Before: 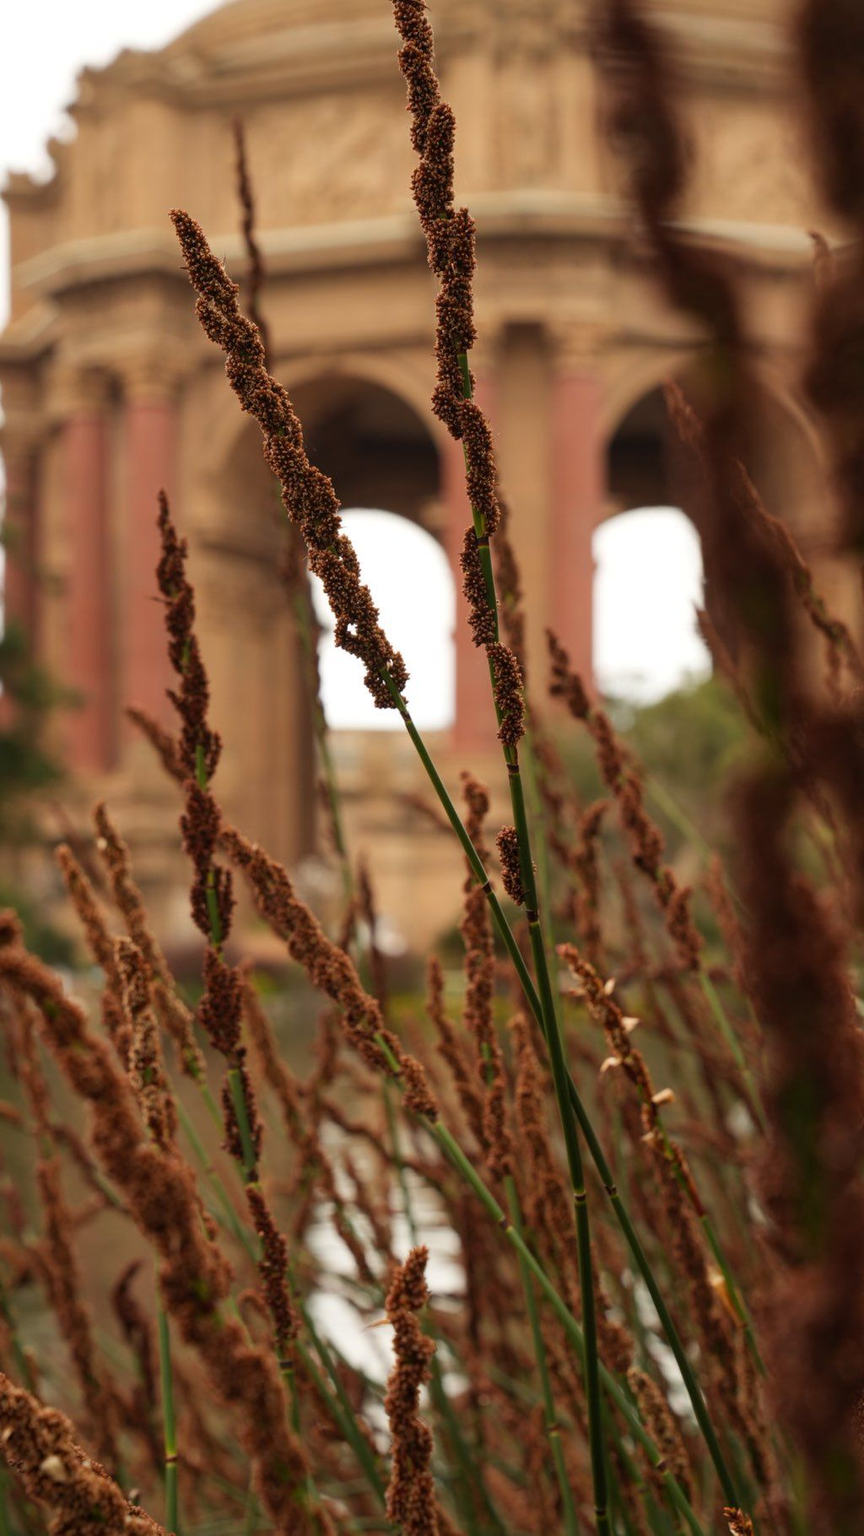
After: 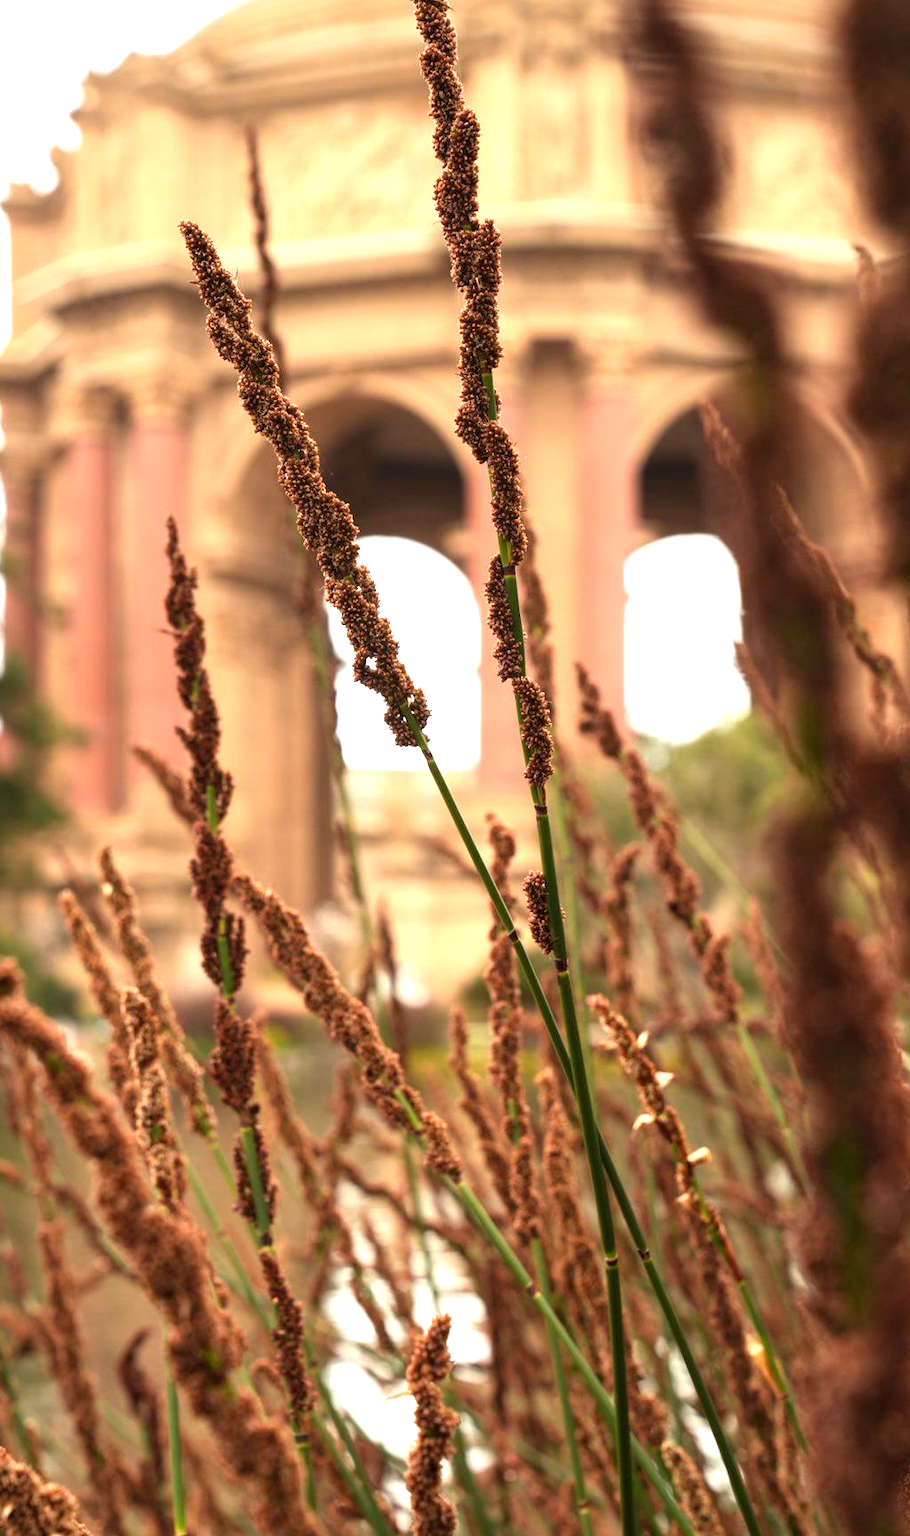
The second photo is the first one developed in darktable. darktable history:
exposure: black level correction 0.001, exposure 1.129 EV, compensate exposure bias true, compensate highlight preservation false
color correction: saturation 1.11
color zones: curves: ch0 [(0, 0.558) (0.143, 0.559) (0.286, 0.529) (0.429, 0.505) (0.571, 0.5) (0.714, 0.5) (0.857, 0.5) (1, 0.558)]; ch1 [(0, 0.469) (0.01, 0.469) (0.12, 0.446) (0.248, 0.469) (0.5, 0.5) (0.748, 0.5) (0.99, 0.469) (1, 0.469)]
crop and rotate: top 0%, bottom 5.097%
